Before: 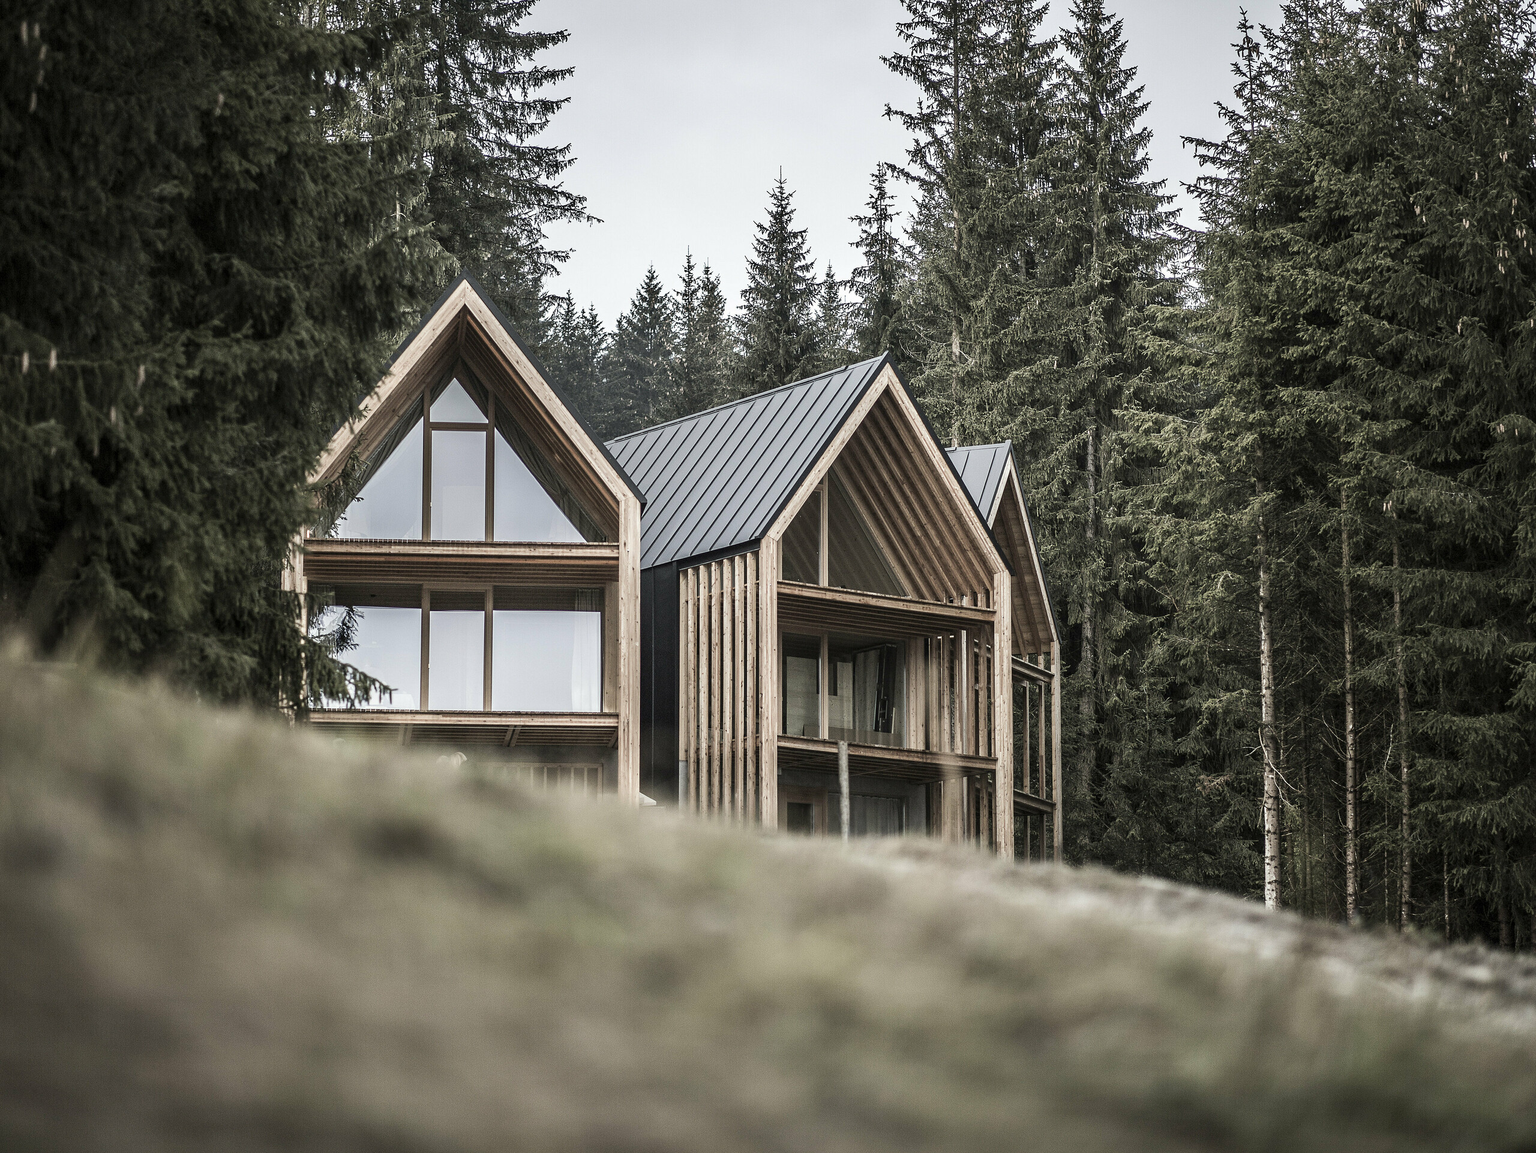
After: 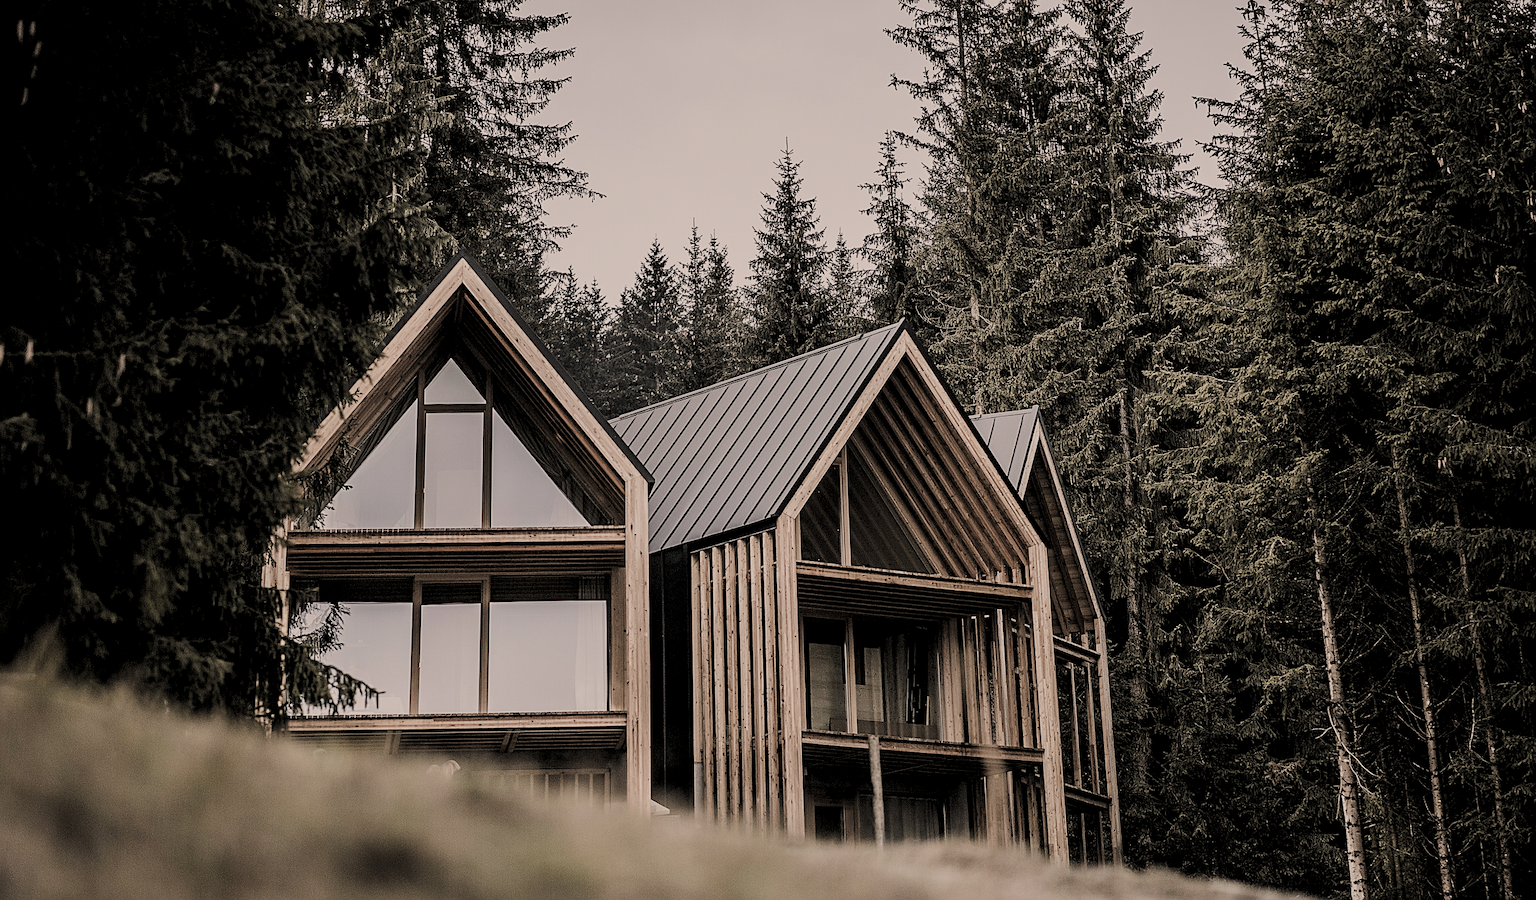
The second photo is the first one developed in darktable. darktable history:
sharpen: on, module defaults
rotate and perspective: rotation -1.68°, lens shift (vertical) -0.146, crop left 0.049, crop right 0.912, crop top 0.032, crop bottom 0.96
white balance: red 1.127, blue 0.943
crop: bottom 24.967%
levels: levels [0.116, 0.574, 1]
filmic rgb: black relative exposure -7.32 EV, white relative exposure 5.09 EV, hardness 3.2
